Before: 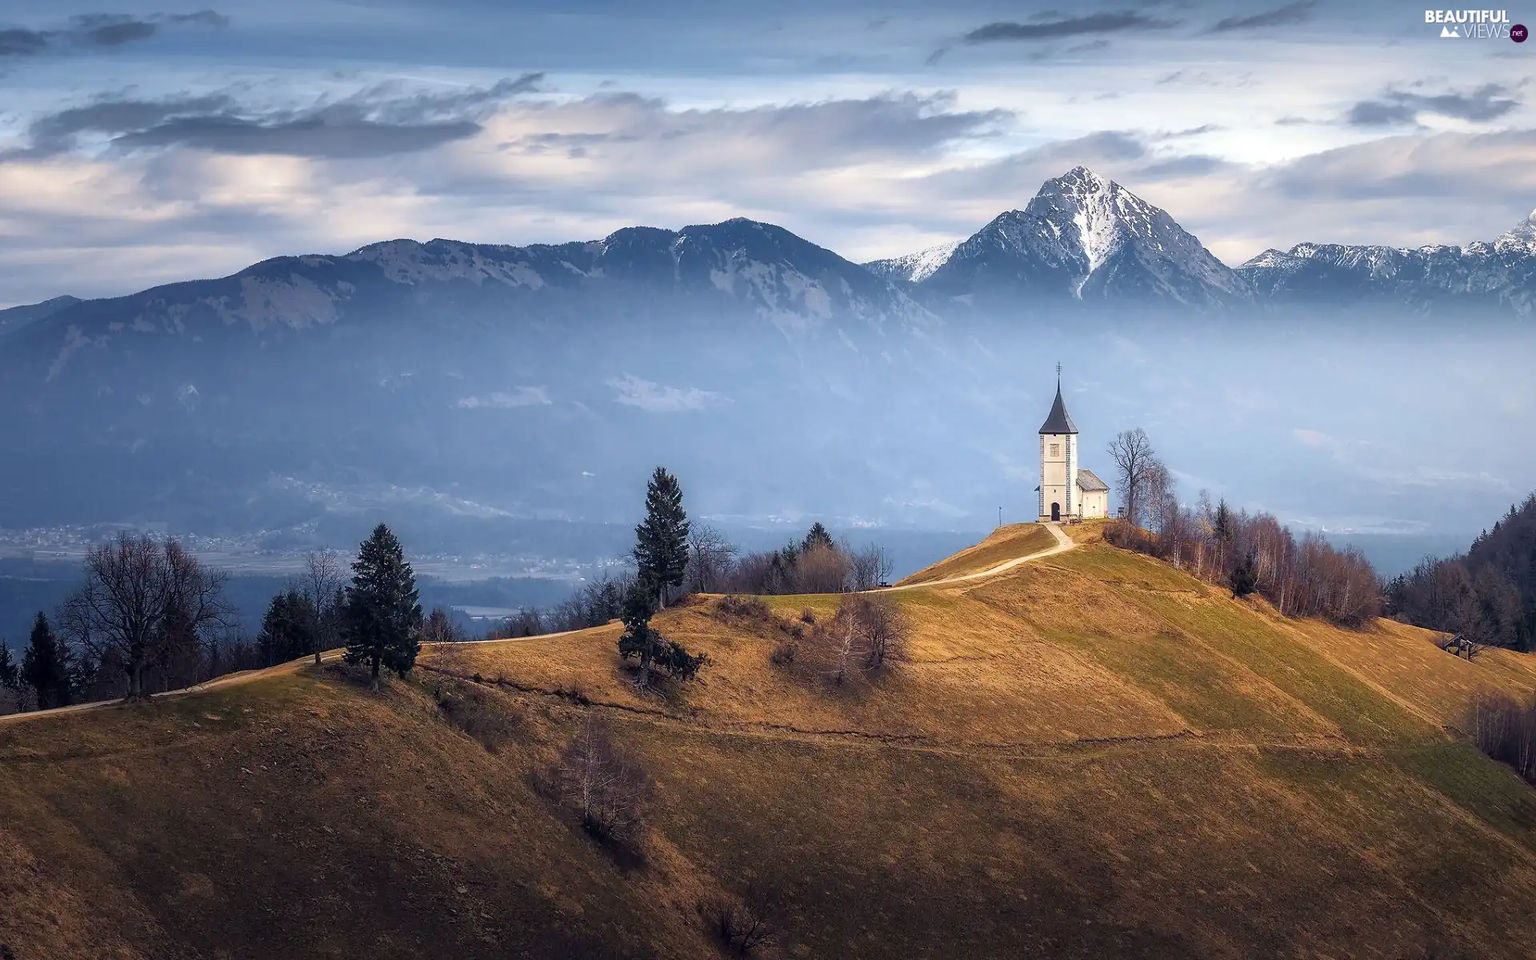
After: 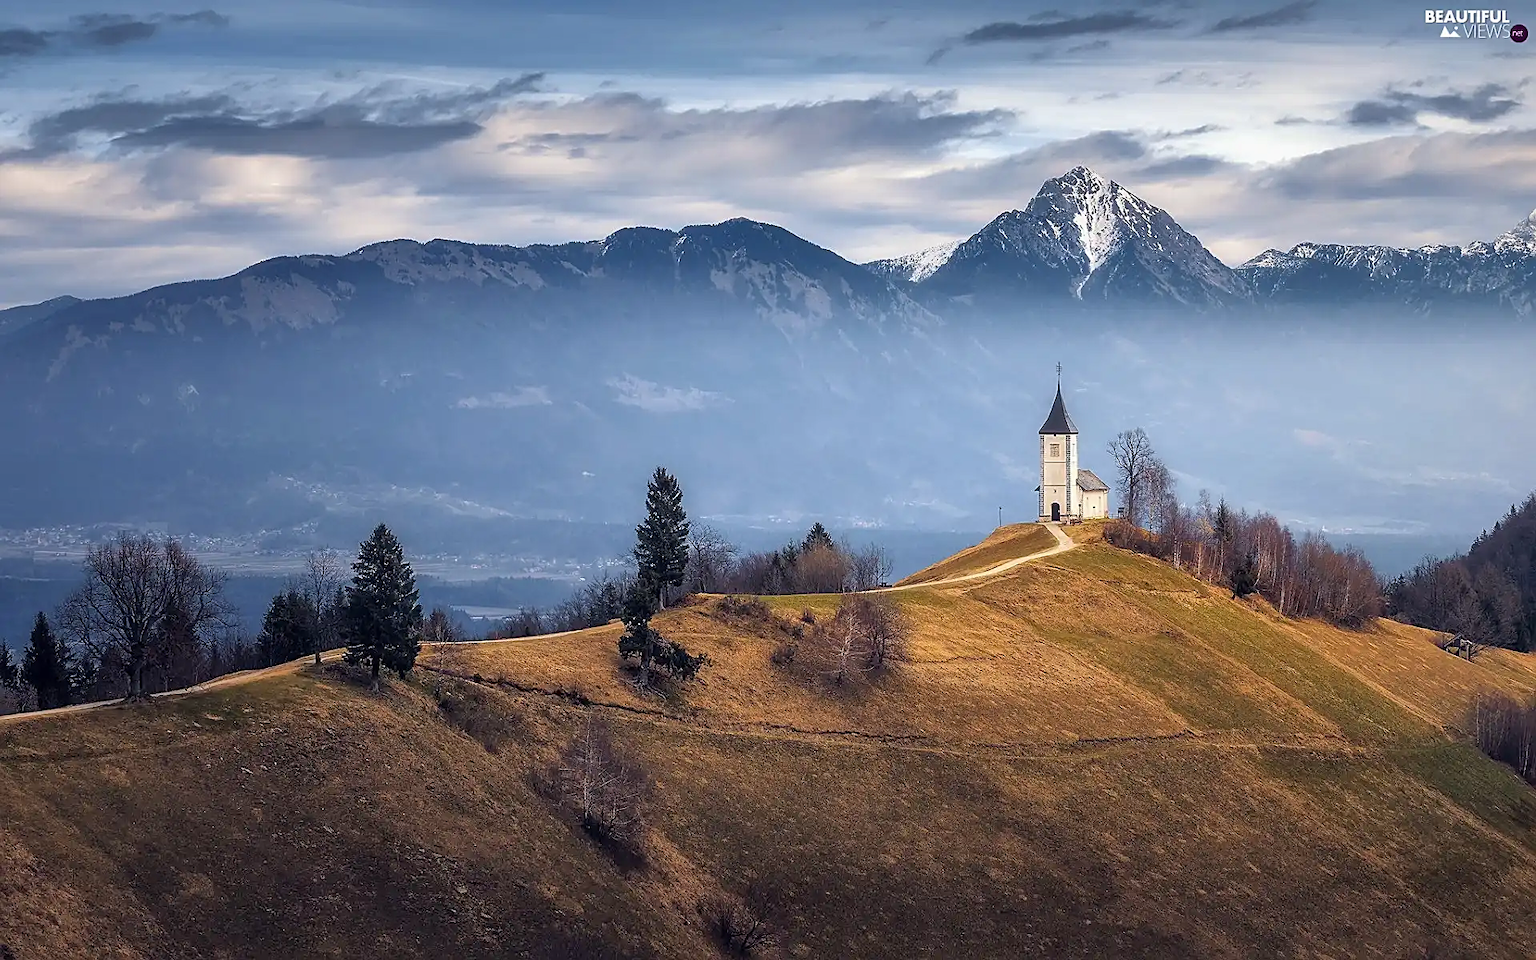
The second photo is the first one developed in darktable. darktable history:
shadows and highlights: shadows 43.49, white point adjustment -1.57, soften with gaussian
sharpen: on, module defaults
